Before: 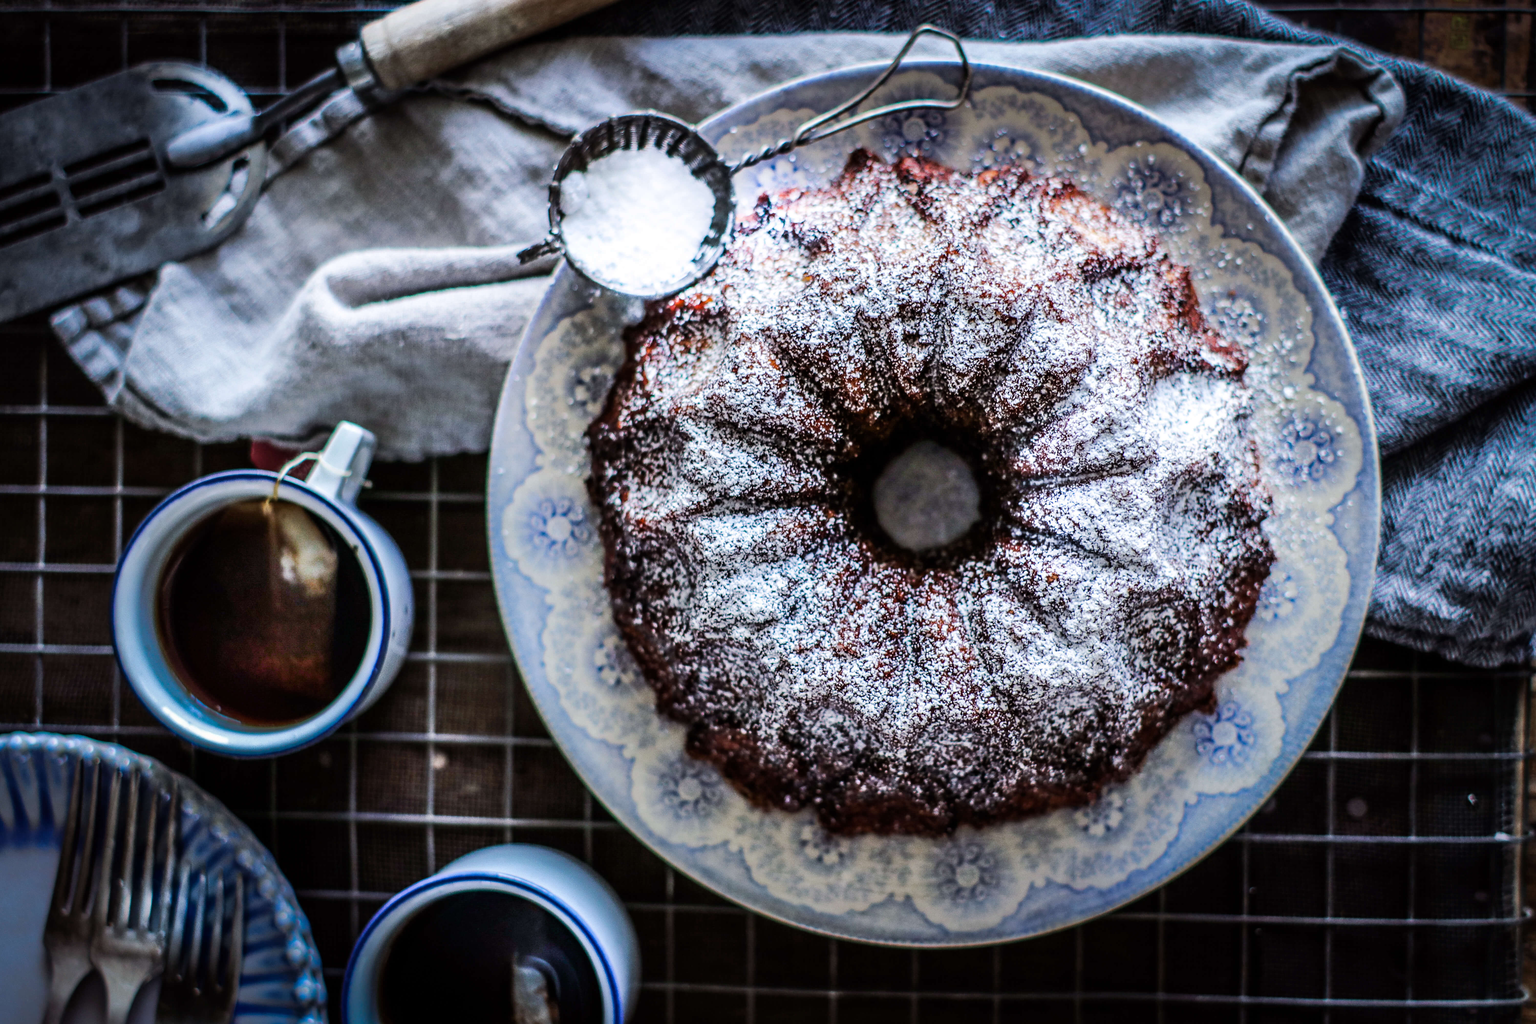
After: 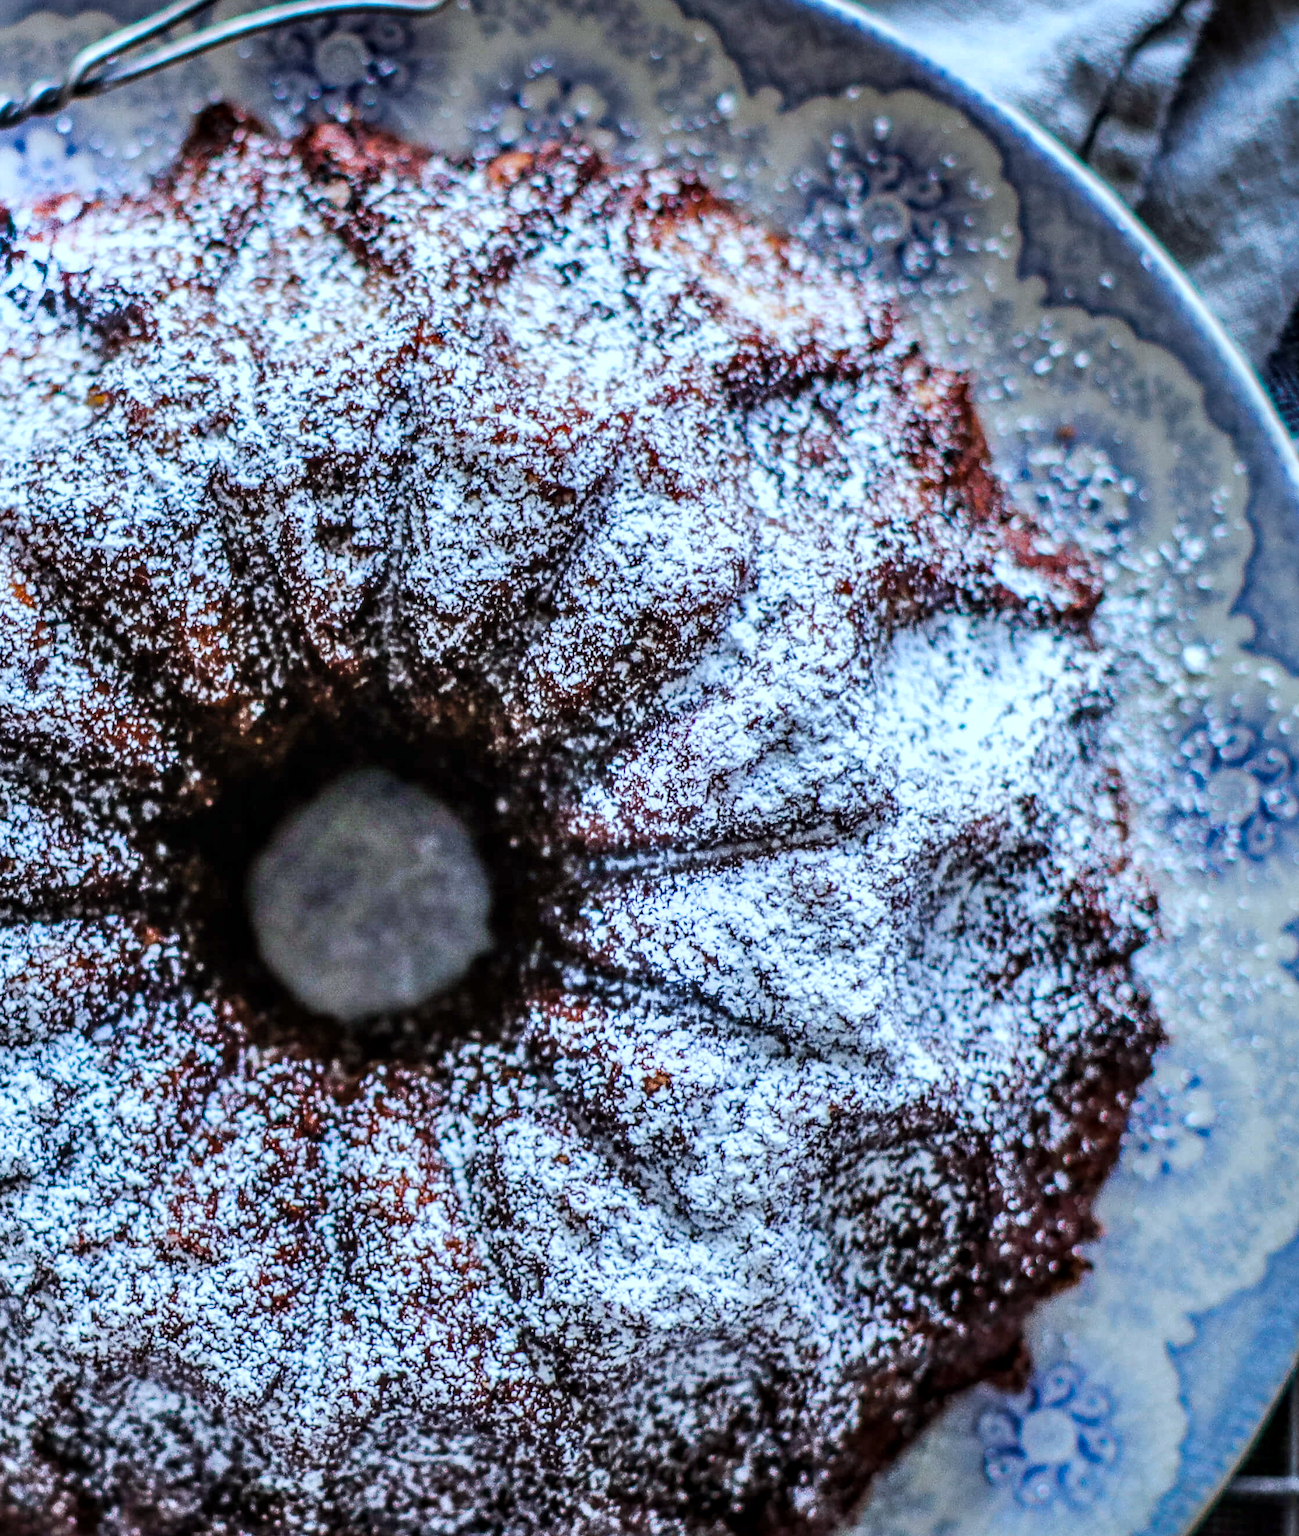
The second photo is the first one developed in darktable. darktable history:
crop and rotate: left 49.774%, top 10.112%, right 13.104%, bottom 24.061%
local contrast: on, module defaults
color calibration: illuminant F (fluorescent), F source F9 (Cool White Deluxe 4150 K) – high CRI, x 0.374, y 0.373, temperature 4163.73 K
shadows and highlights: shadows 43.82, white point adjustment -1.33, soften with gaussian
